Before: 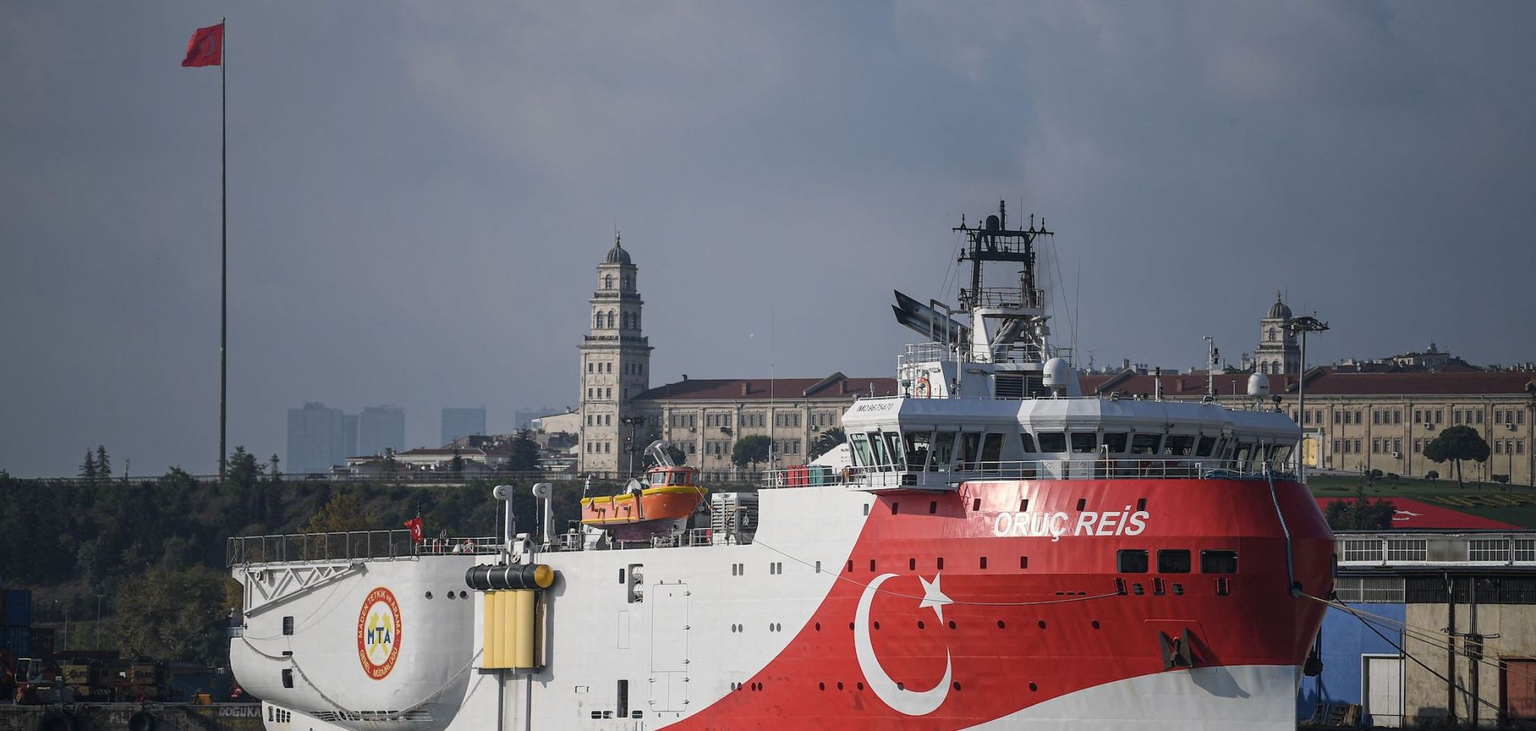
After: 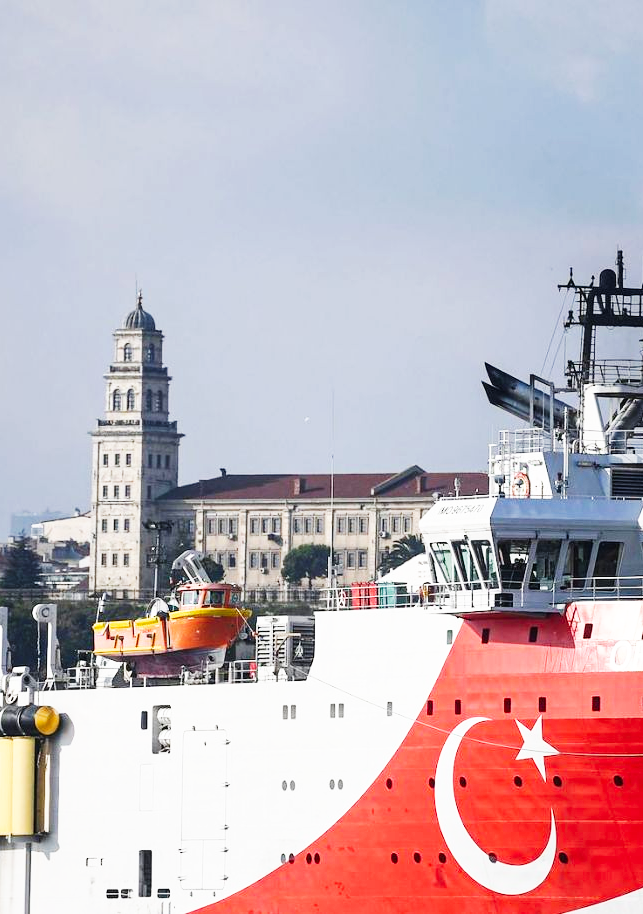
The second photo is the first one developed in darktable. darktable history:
base curve: curves: ch0 [(0, 0) (0.007, 0.004) (0.027, 0.03) (0.046, 0.07) (0.207, 0.54) (0.442, 0.872) (0.673, 0.972) (1, 1)], preserve colors none
crop: left 33.015%, right 33.453%
